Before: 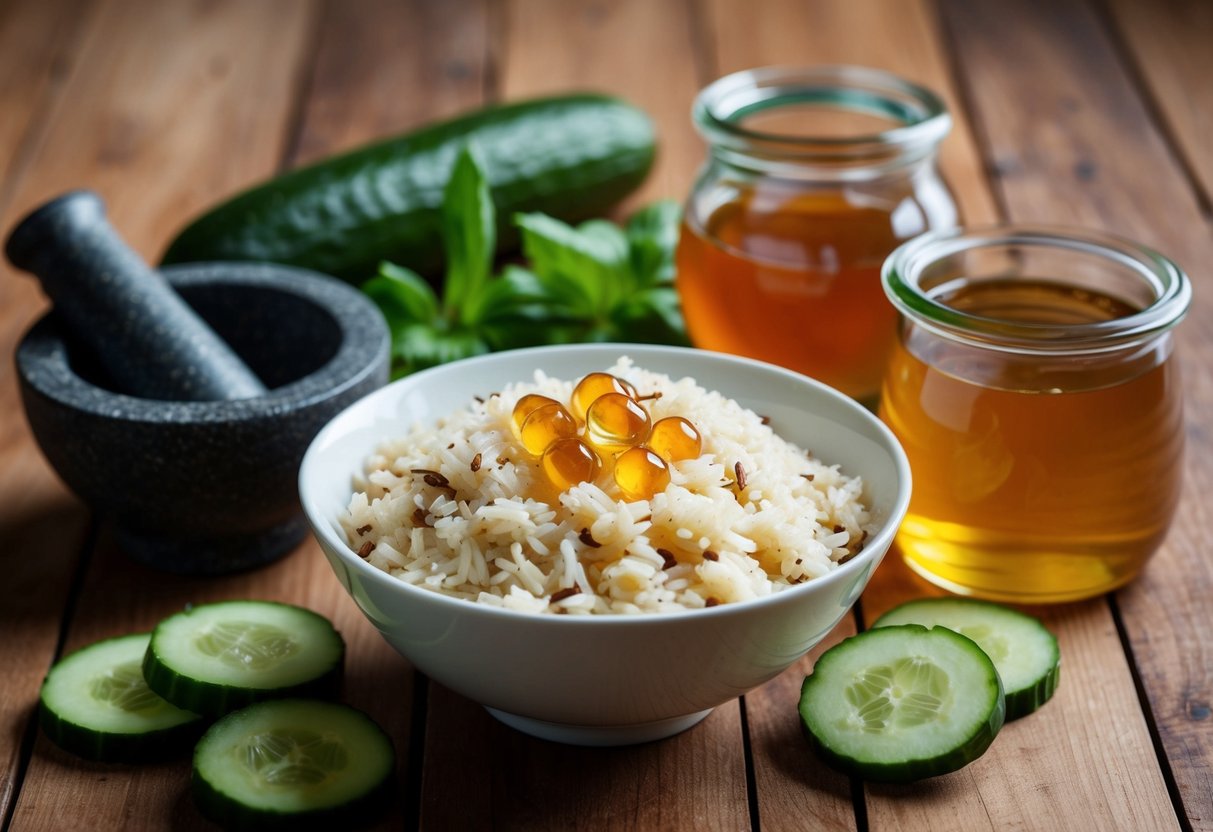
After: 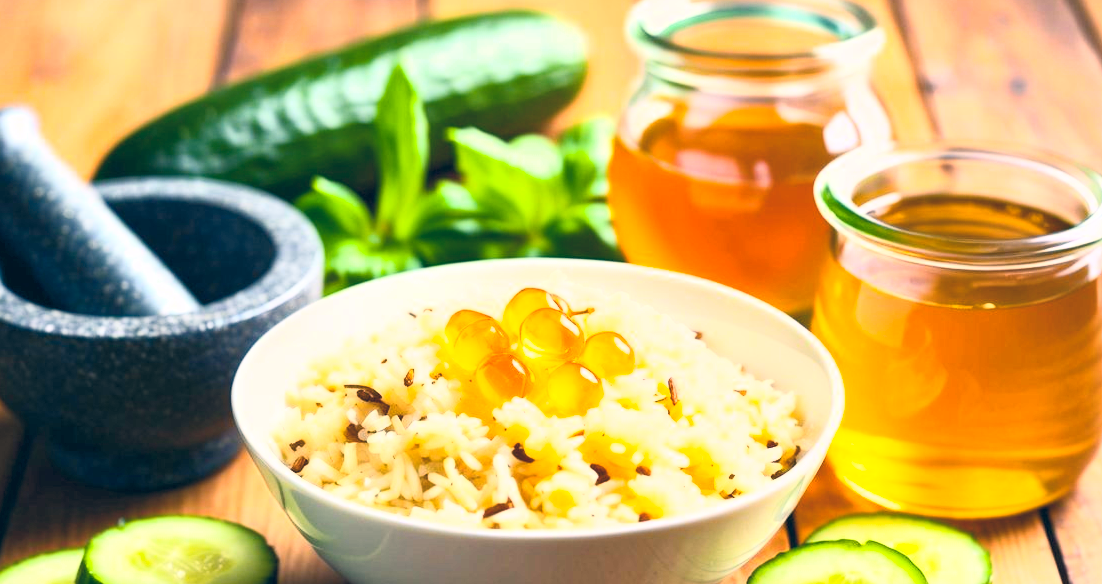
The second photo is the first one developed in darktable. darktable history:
contrast equalizer: y [[0.5 ×6], [0.5 ×6], [0.5, 0.5, 0.501, 0.545, 0.707, 0.863], [0 ×6], [0 ×6]]
crop: left 5.596%, top 10.314%, right 3.534%, bottom 19.395%
color balance rgb: linear chroma grading › global chroma 15%, perceptual saturation grading › global saturation 30%
shadows and highlights: radius 125.46, shadows 21.19, highlights -21.19, low approximation 0.01
exposure: black level correction 0, exposure 1 EV, compensate exposure bias true, compensate highlight preservation false
contrast brightness saturation: contrast 0.39, brightness 0.53
color correction: highlights a* 10.32, highlights b* 14.66, shadows a* -9.59, shadows b* -15.02
